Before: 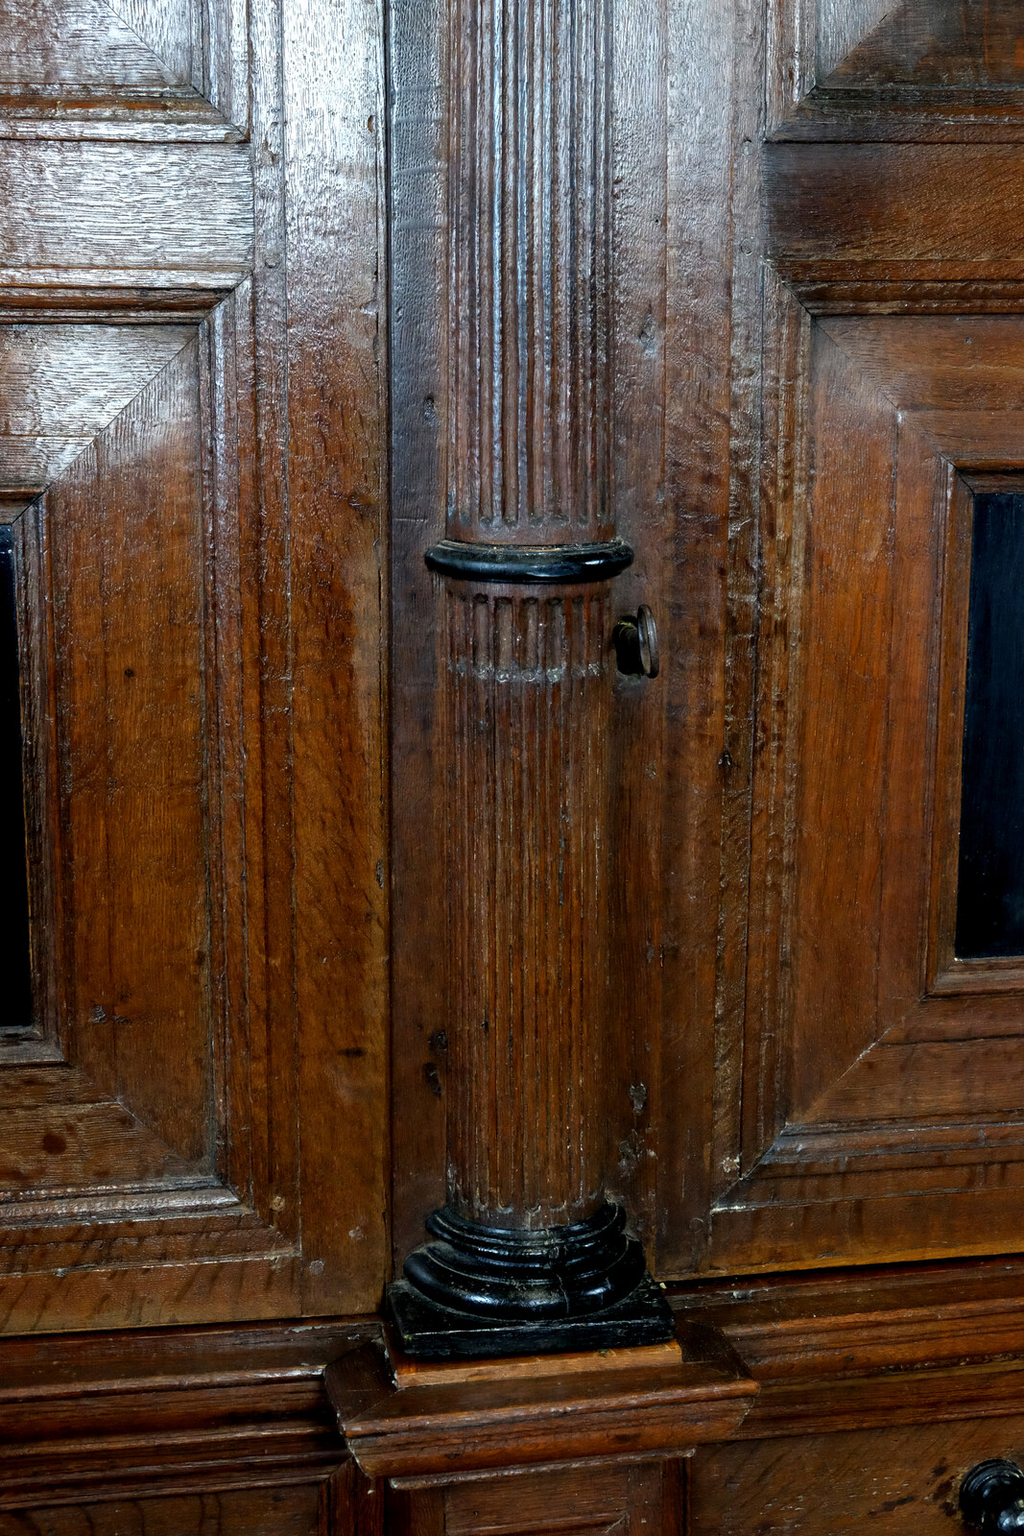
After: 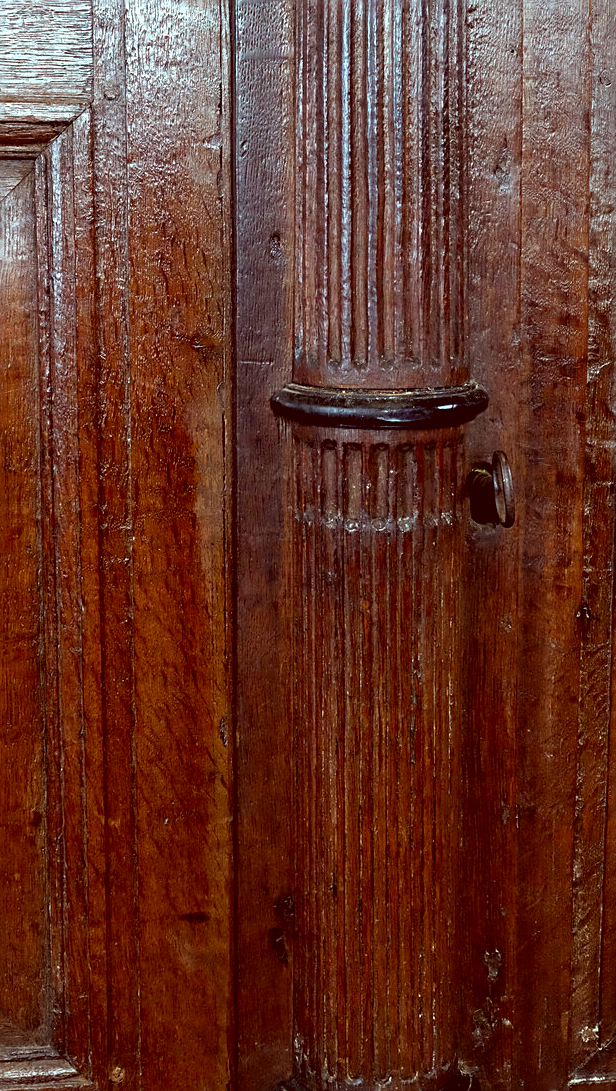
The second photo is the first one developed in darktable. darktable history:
color correction: highlights a* -7.23, highlights b* -0.161, shadows a* 20.08, shadows b* 11.73
sharpen: on, module defaults
crop: left 16.202%, top 11.208%, right 26.045%, bottom 20.557%
